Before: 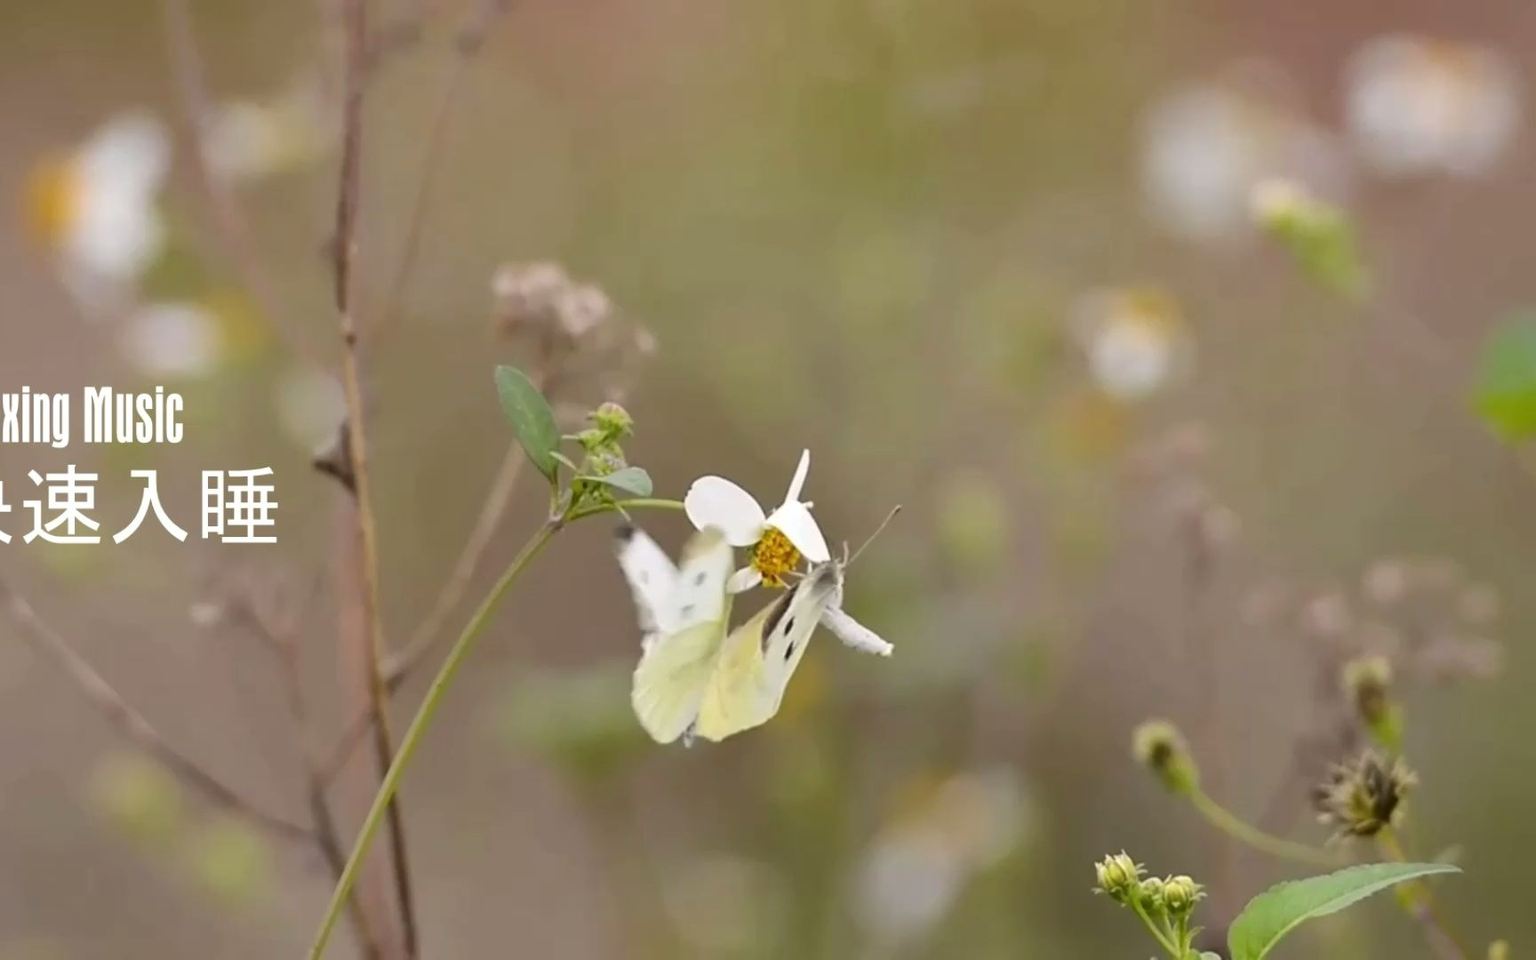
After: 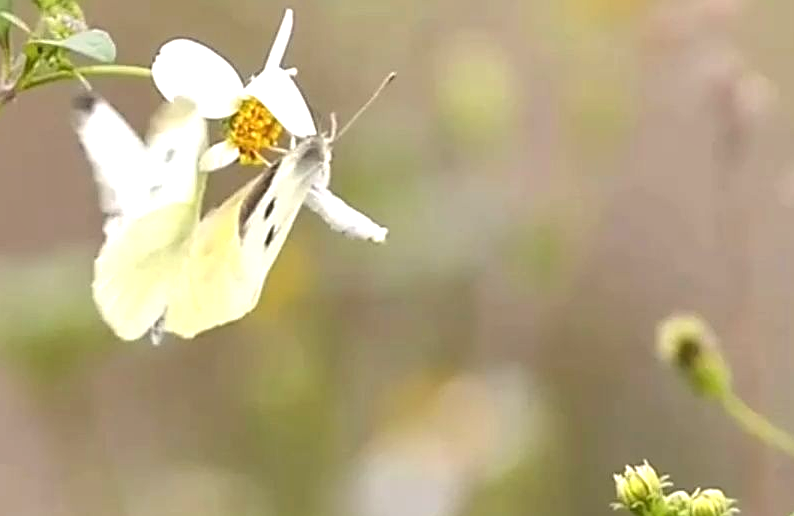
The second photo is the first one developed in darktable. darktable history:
sharpen: on, module defaults
local contrast: detail 109%
exposure: exposure 0.812 EV, compensate exposure bias true, compensate highlight preservation false
crop: left 35.787%, top 45.998%, right 18.212%, bottom 6.162%
